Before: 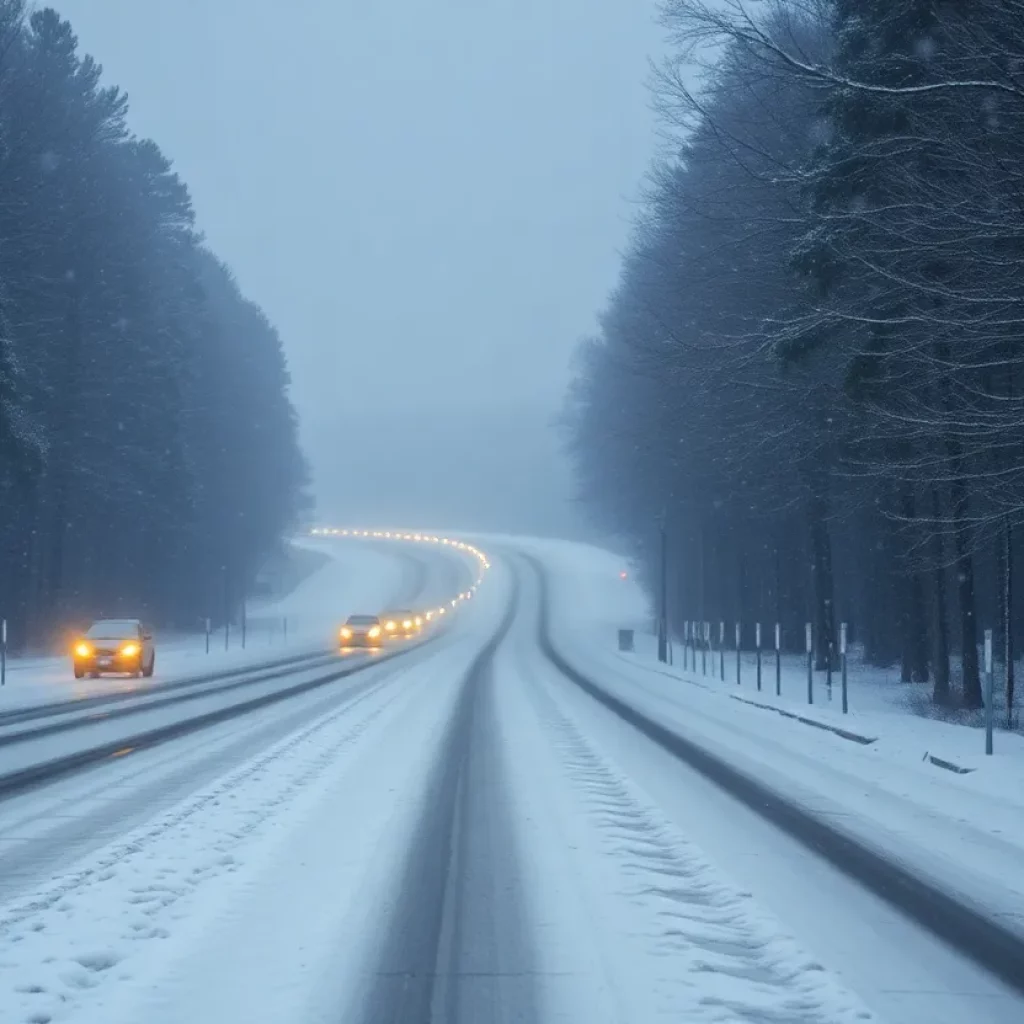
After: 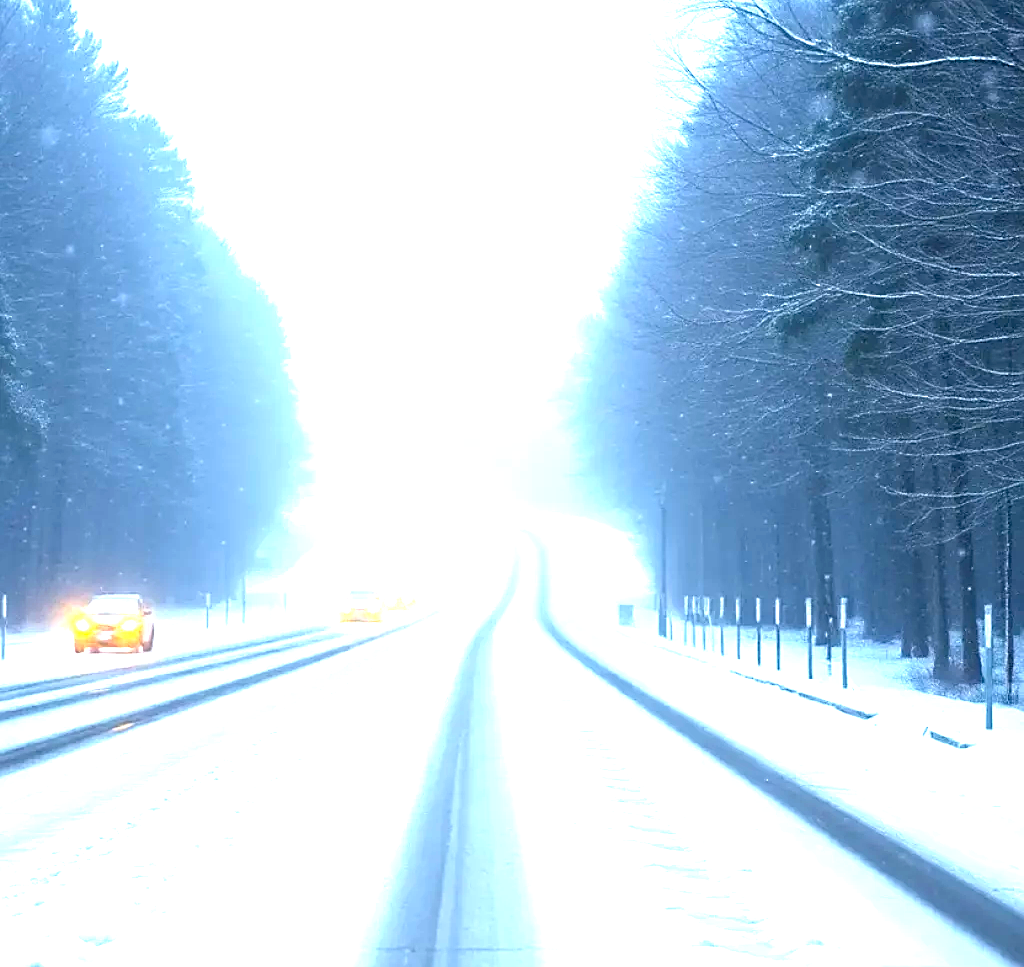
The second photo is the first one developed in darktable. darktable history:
crop and rotate: top 2.479%, bottom 3.018%
tone equalizer: on, module defaults
sharpen: on, module defaults
levels: levels [0, 0.281, 0.562]
